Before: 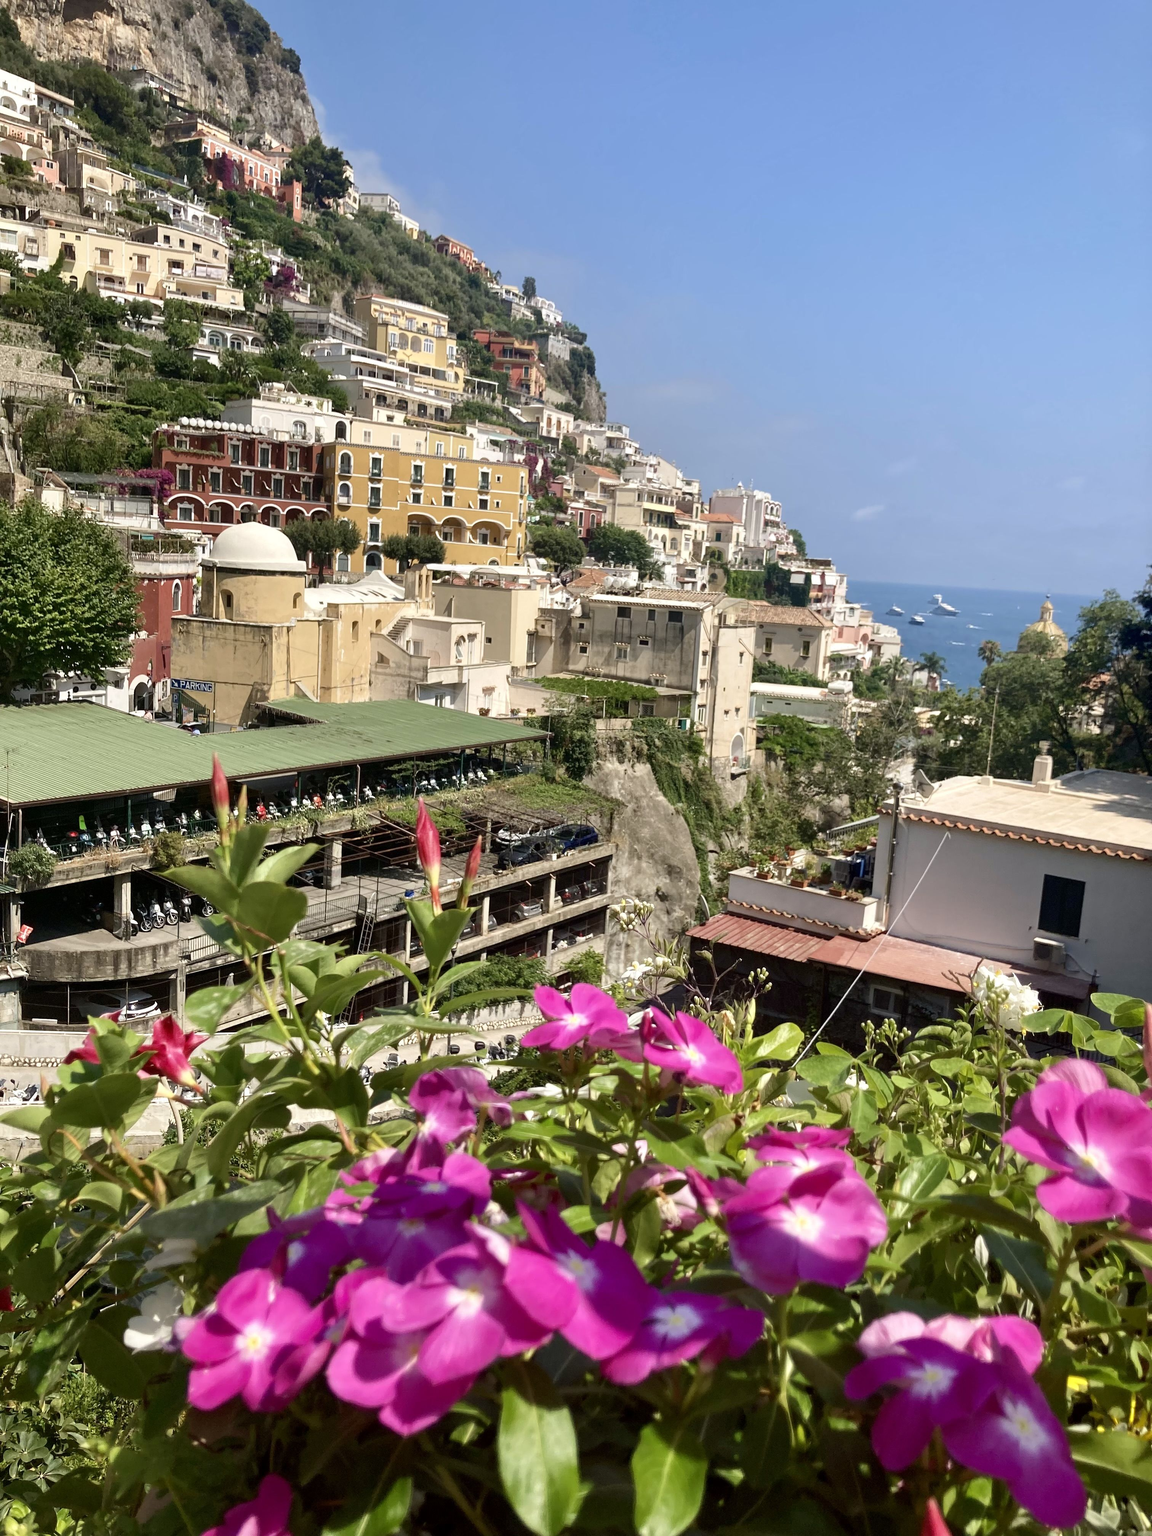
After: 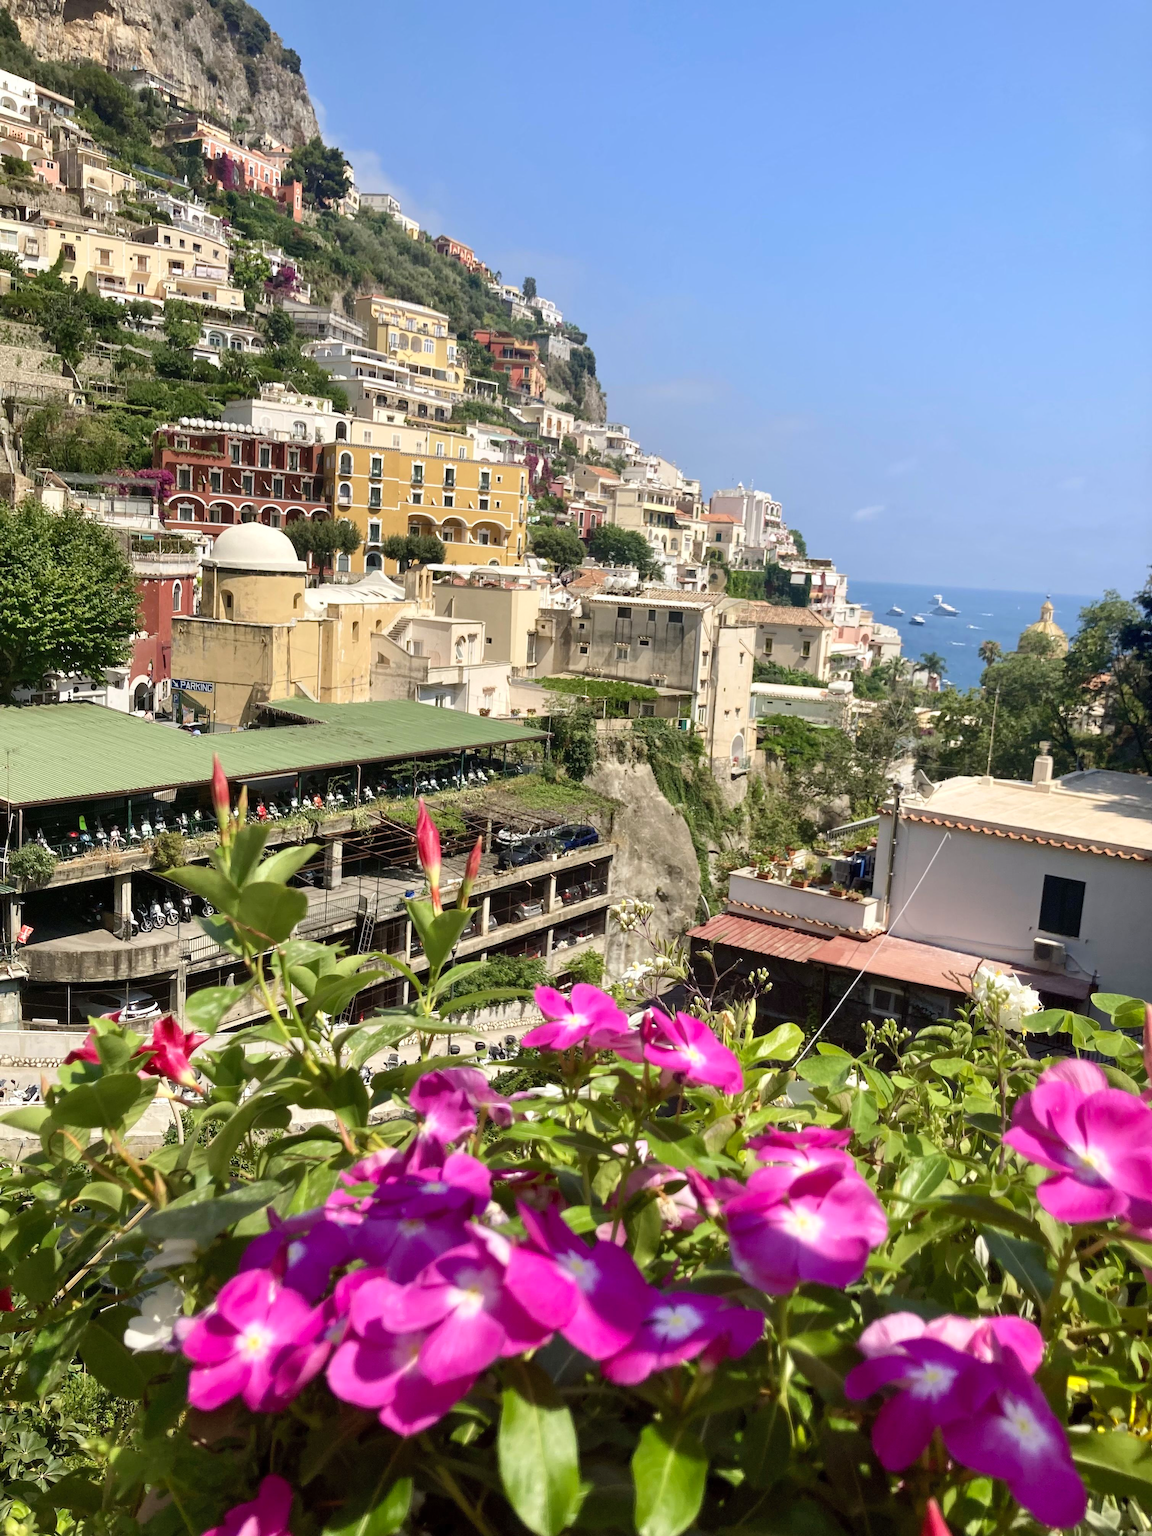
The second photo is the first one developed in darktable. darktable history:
contrast brightness saturation: contrast 0.071, brightness 0.075, saturation 0.179
